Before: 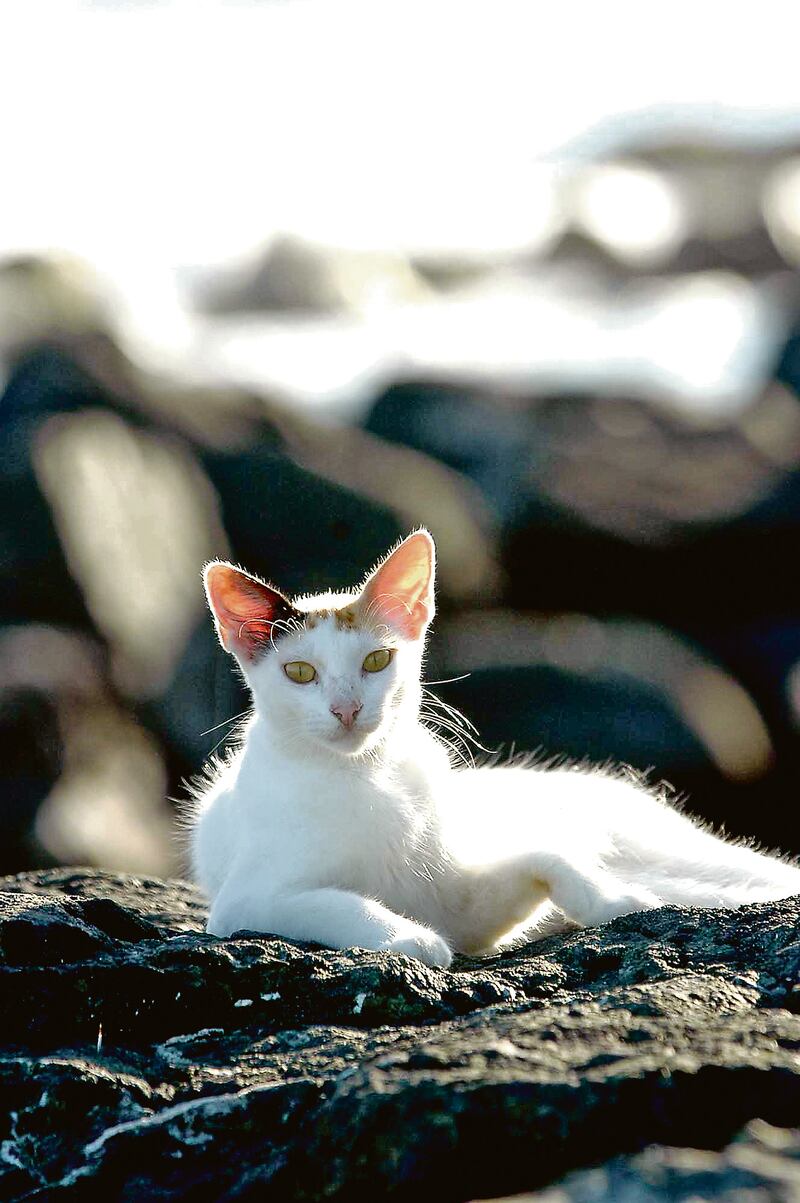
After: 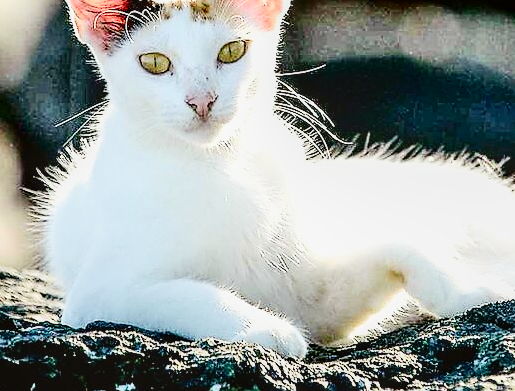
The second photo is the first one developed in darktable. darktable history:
exposure: black level correction 0, exposure 1.2 EV, compensate highlight preservation false
filmic rgb: black relative exposure -7.65 EV, white relative exposure 4.56 EV, hardness 3.61
contrast brightness saturation: contrast 0.275
crop: left 18.234%, top 50.659%, right 17.345%, bottom 16.801%
local contrast: detail 130%
color correction: highlights b* 0.012
sharpen: radius 1.859, amount 0.415, threshold 1.328
